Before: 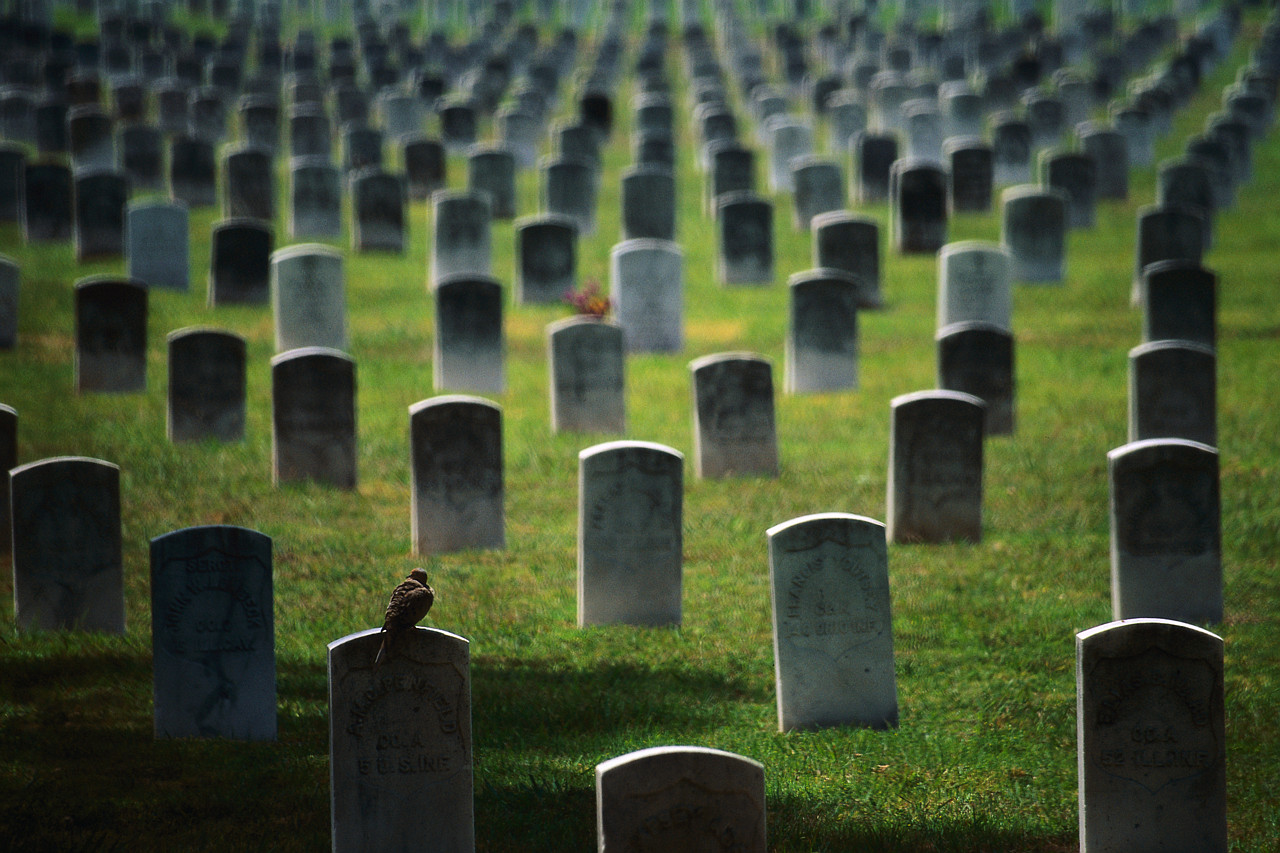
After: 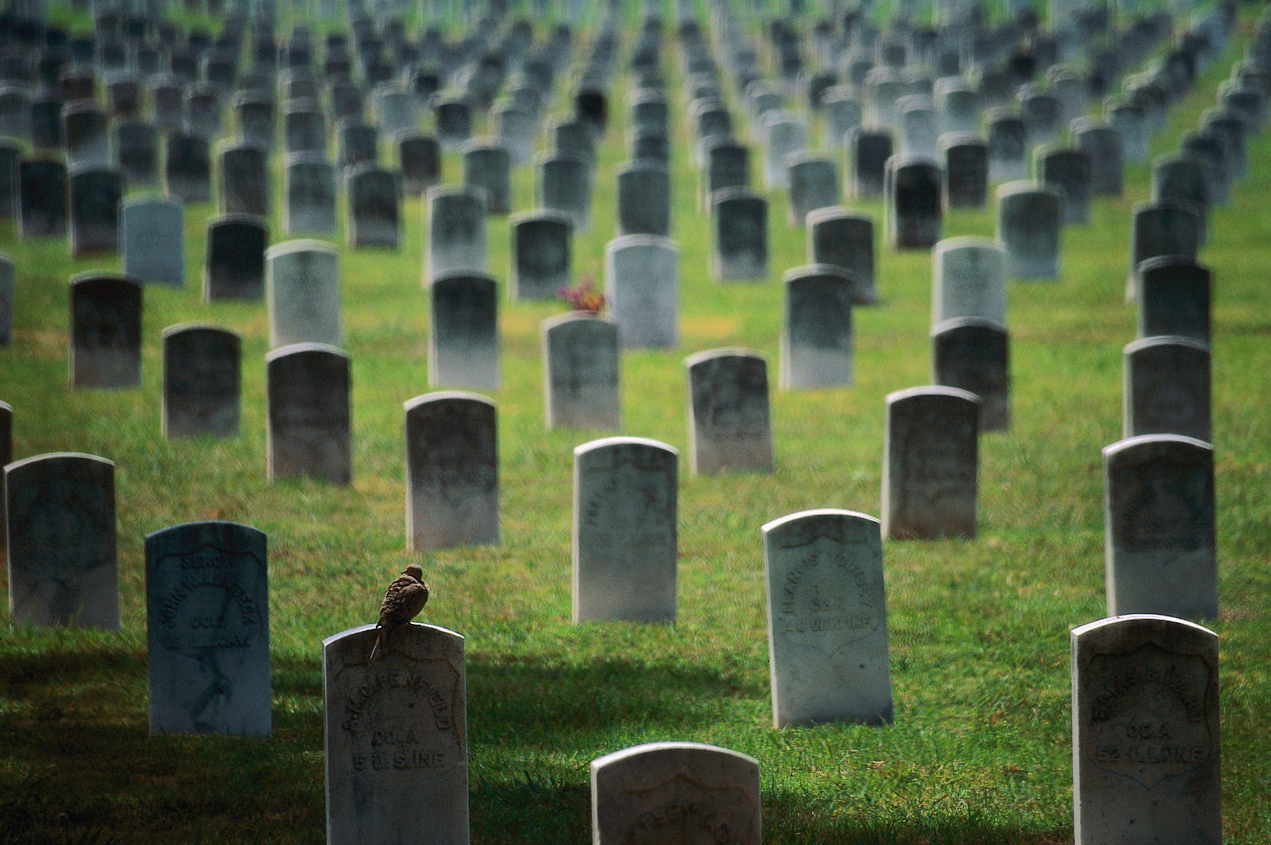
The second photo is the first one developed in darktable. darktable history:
shadows and highlights: shadows 25, highlights -70
crop: left 0.434%, top 0.485%, right 0.244%, bottom 0.386%
